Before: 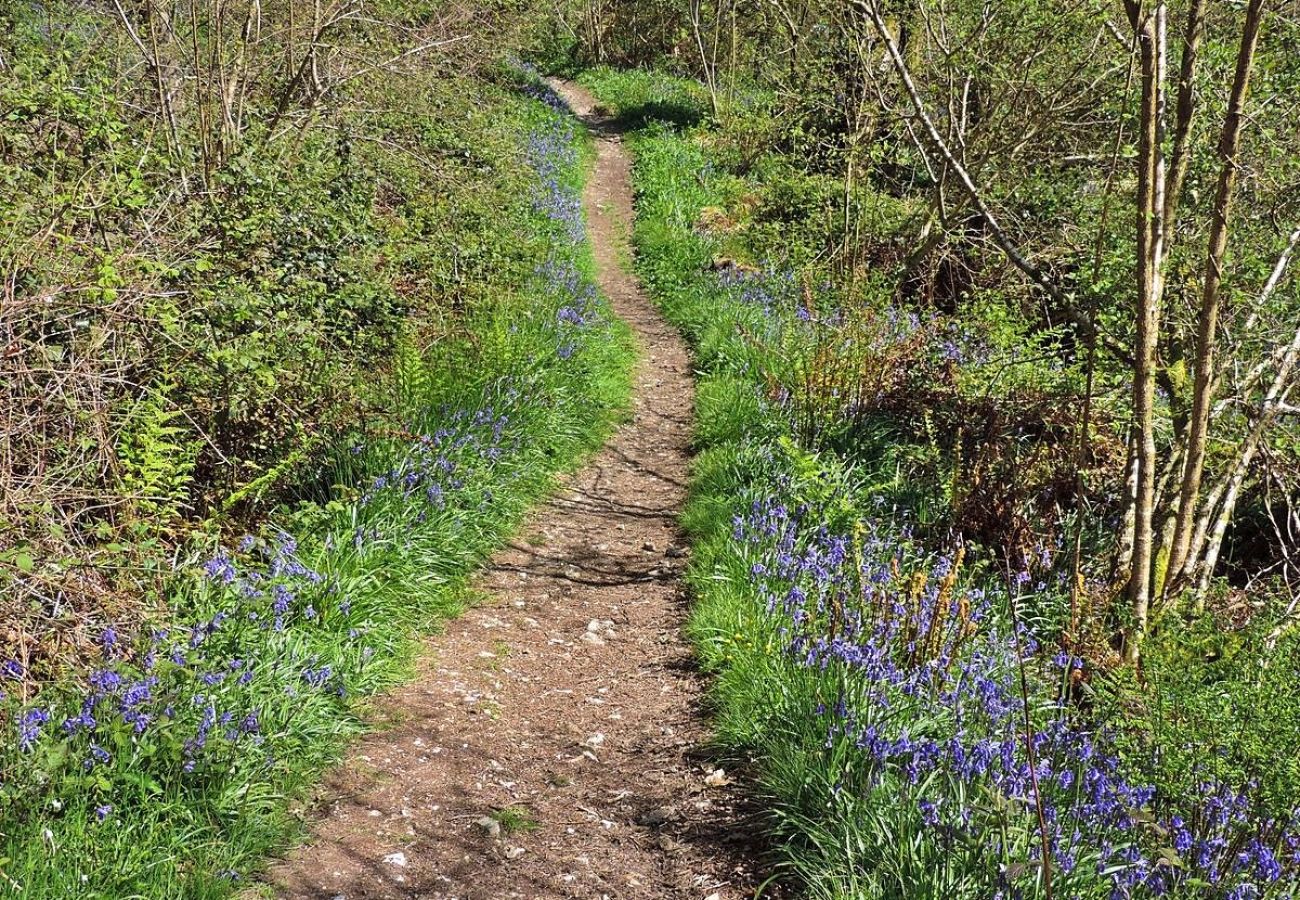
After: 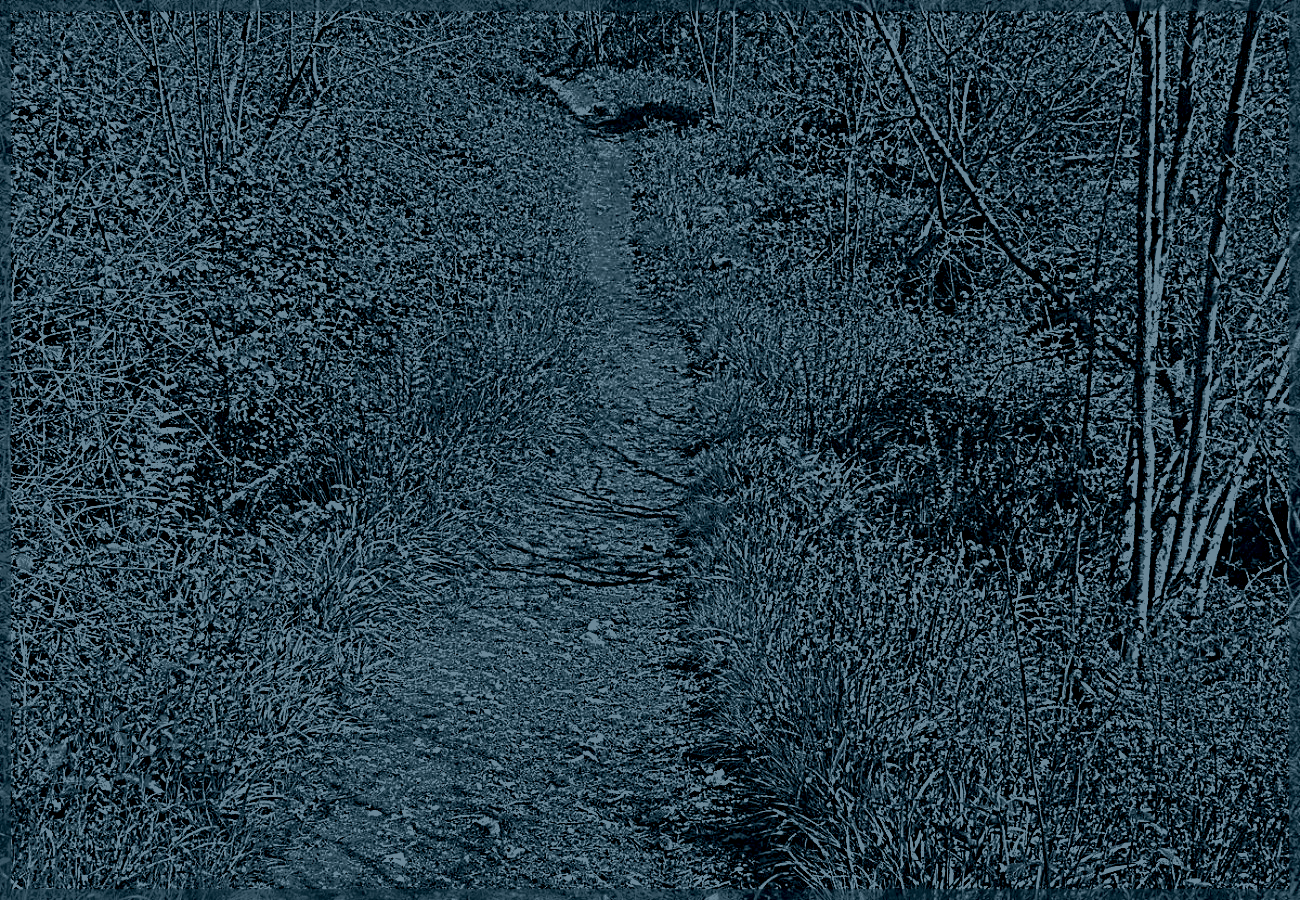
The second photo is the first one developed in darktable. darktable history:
shadows and highlights: shadows 40, highlights -60
sharpen: radius 4.001, amount 2
colorize: hue 194.4°, saturation 29%, source mix 61.75%, lightness 3.98%, version 1
